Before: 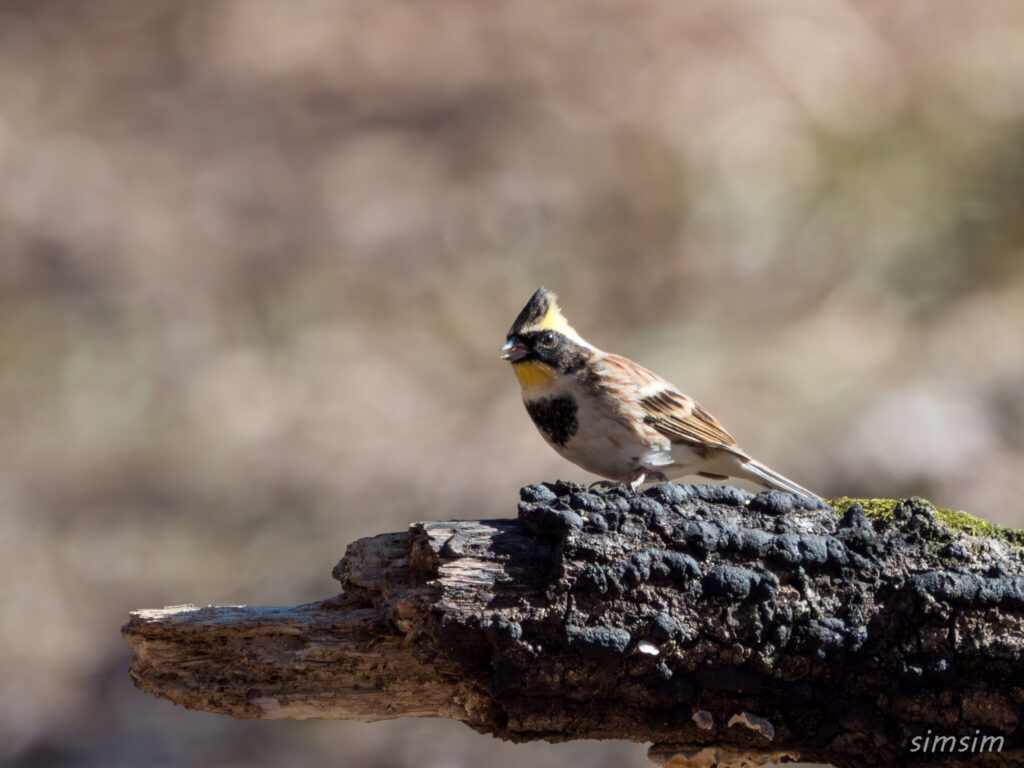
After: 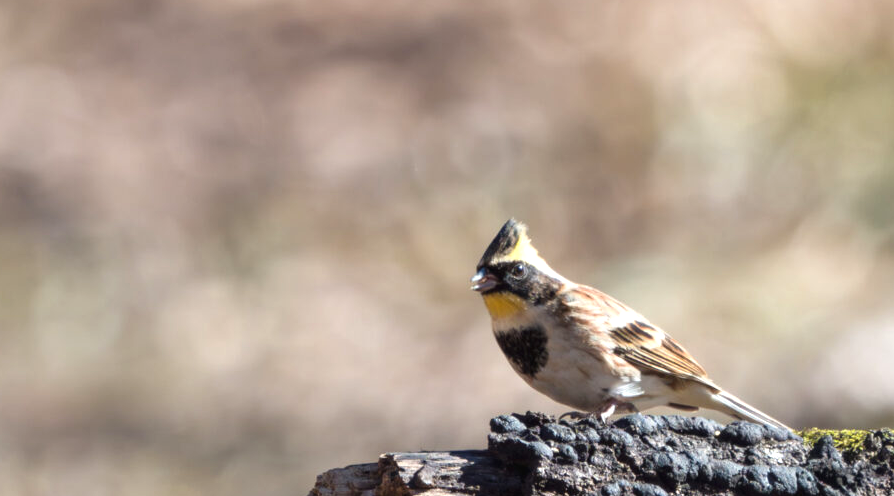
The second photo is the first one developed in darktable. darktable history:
exposure: black level correction -0.002, exposure 0.533 EV, compensate exposure bias true, compensate highlight preservation false
crop: left 2.934%, top 8.99%, right 9.677%, bottom 26.409%
